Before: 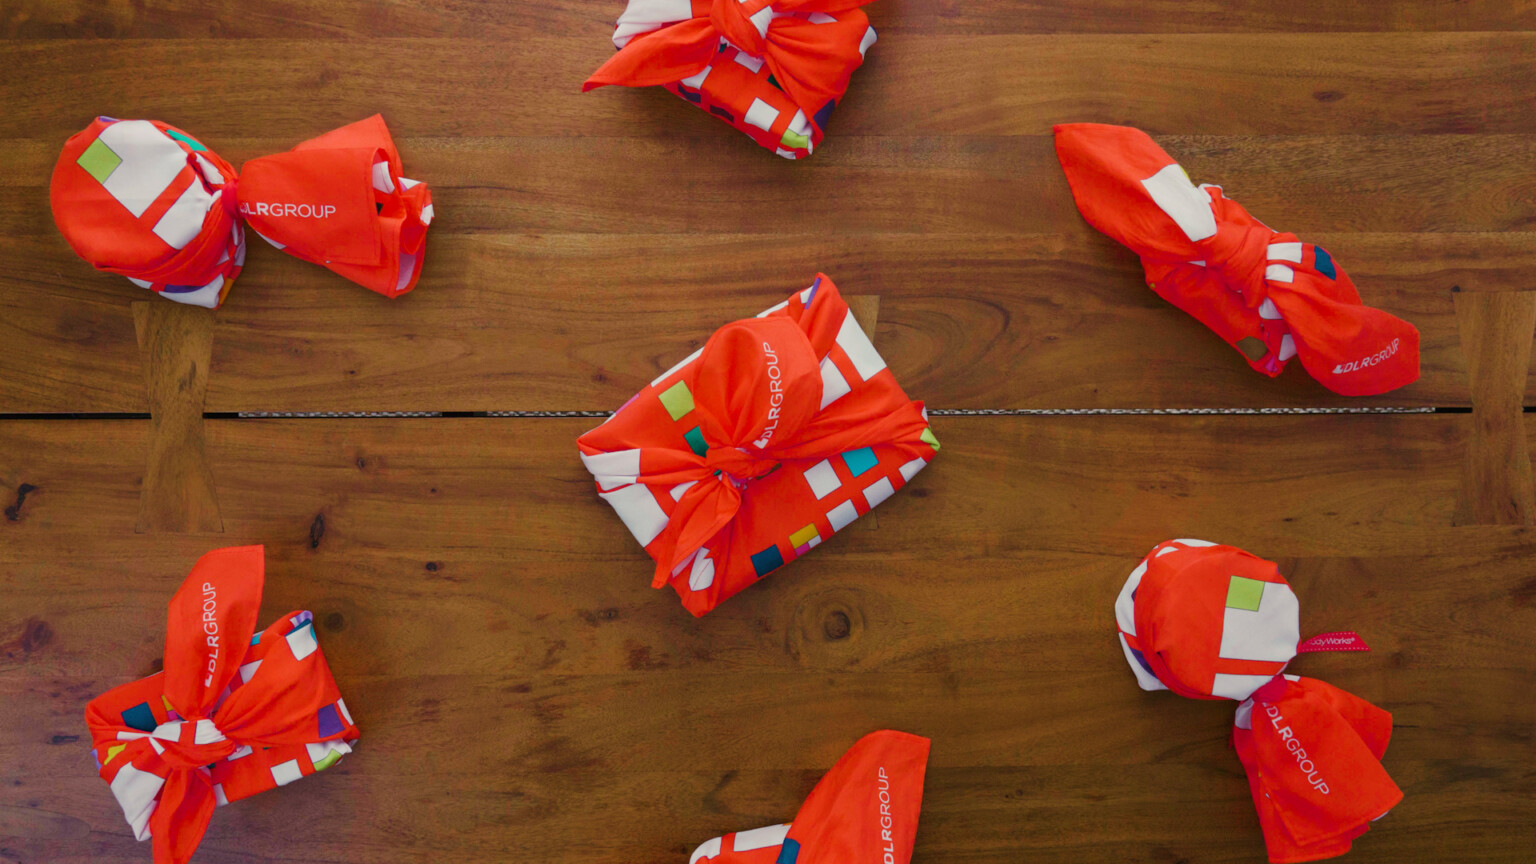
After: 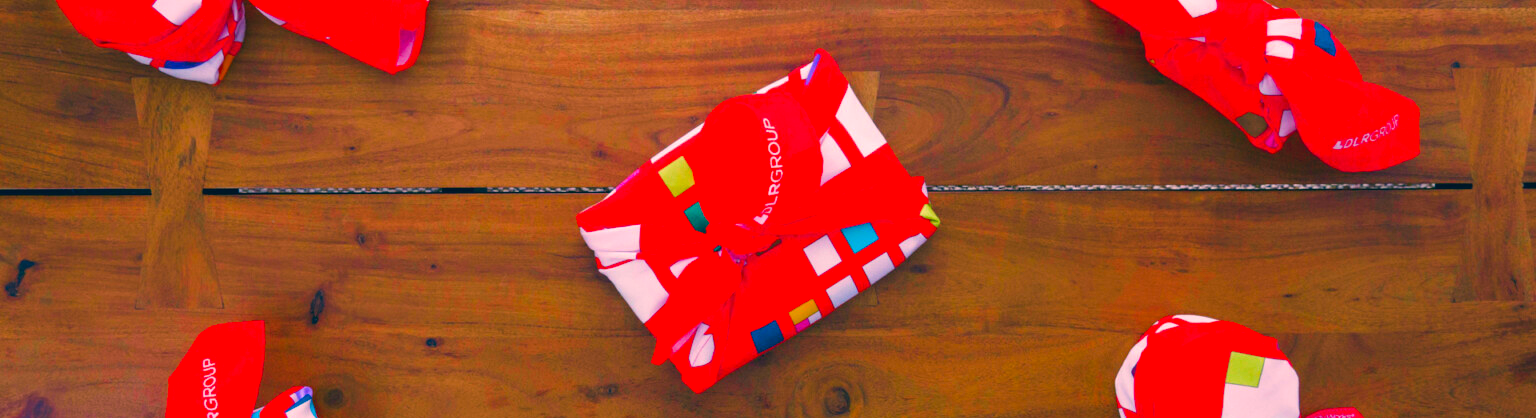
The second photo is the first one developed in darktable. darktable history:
exposure: exposure 0.496 EV, compensate highlight preservation false
crop and rotate: top 26.056%, bottom 25.543%
color correction: highlights a* 17.03, highlights b* 0.205, shadows a* -15.38, shadows b* -14.56, saturation 1.5
